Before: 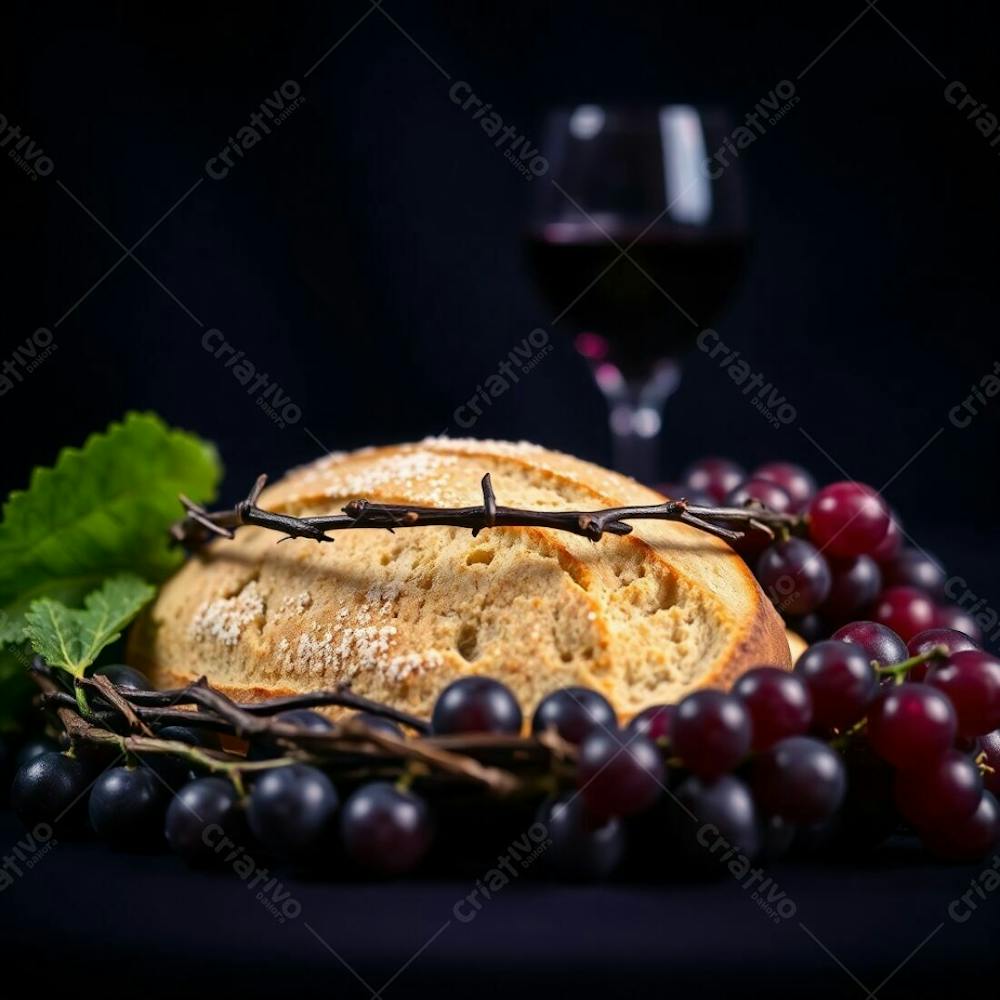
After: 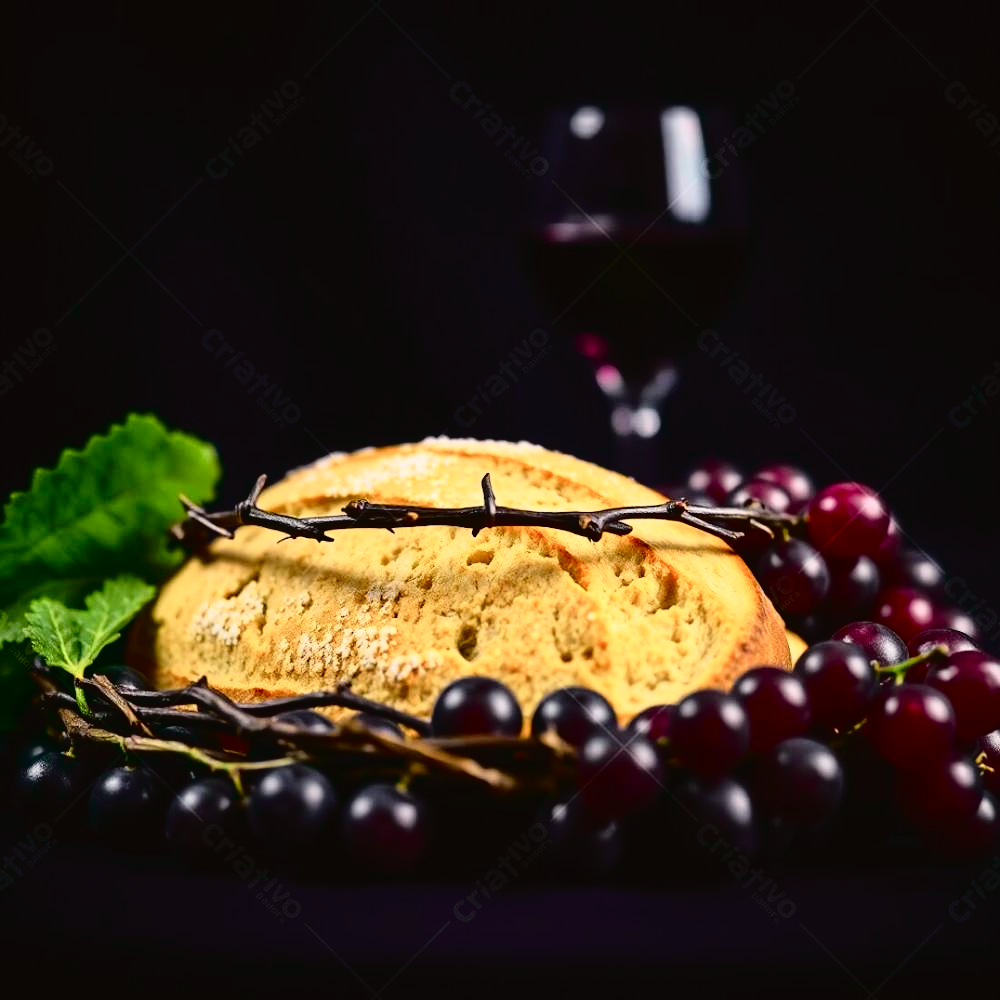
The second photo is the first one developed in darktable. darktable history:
tone curve: curves: ch0 [(0, 0.022) (0.177, 0.086) (0.392, 0.438) (0.704, 0.844) (0.858, 0.938) (1, 0.981)]; ch1 [(0, 0) (0.402, 0.36) (0.476, 0.456) (0.498, 0.501) (0.518, 0.521) (0.58, 0.598) (0.619, 0.65) (0.692, 0.737) (1, 1)]; ch2 [(0, 0) (0.415, 0.438) (0.483, 0.499) (0.503, 0.507) (0.526, 0.537) (0.563, 0.624) (0.626, 0.714) (0.699, 0.753) (0.997, 0.858)], color space Lab, independent channels
